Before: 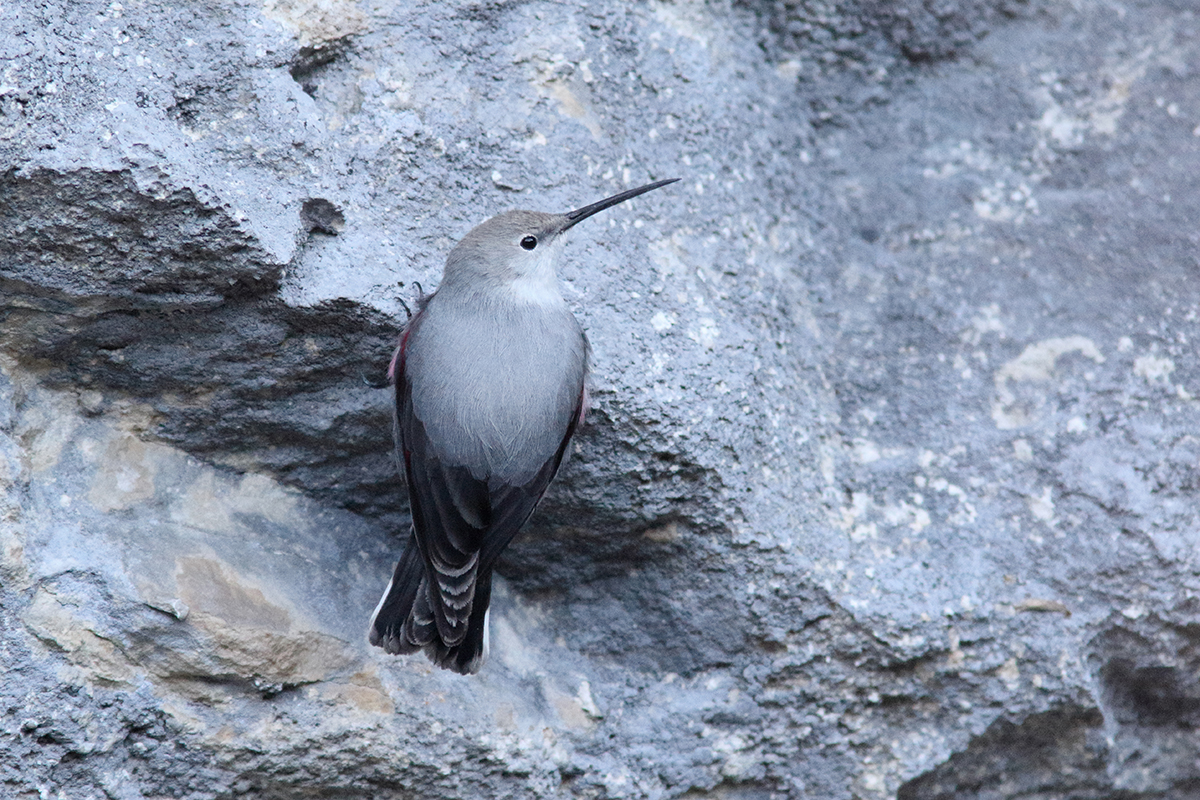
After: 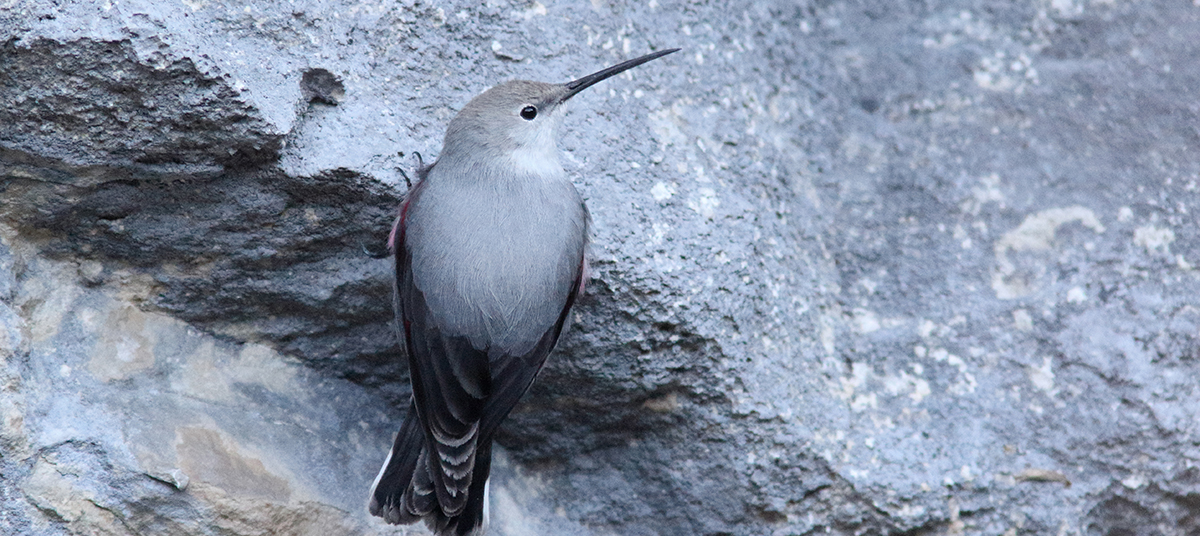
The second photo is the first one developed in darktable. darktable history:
crop: top 16.256%, bottom 16.718%
tone equalizer: edges refinement/feathering 500, mask exposure compensation -1.57 EV, preserve details no
